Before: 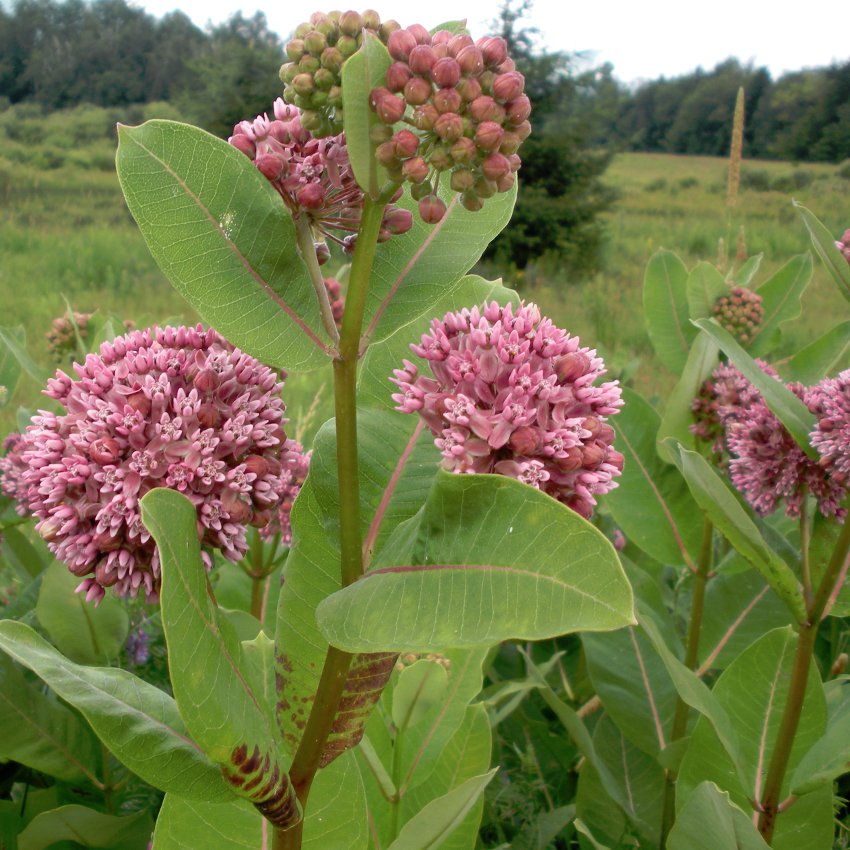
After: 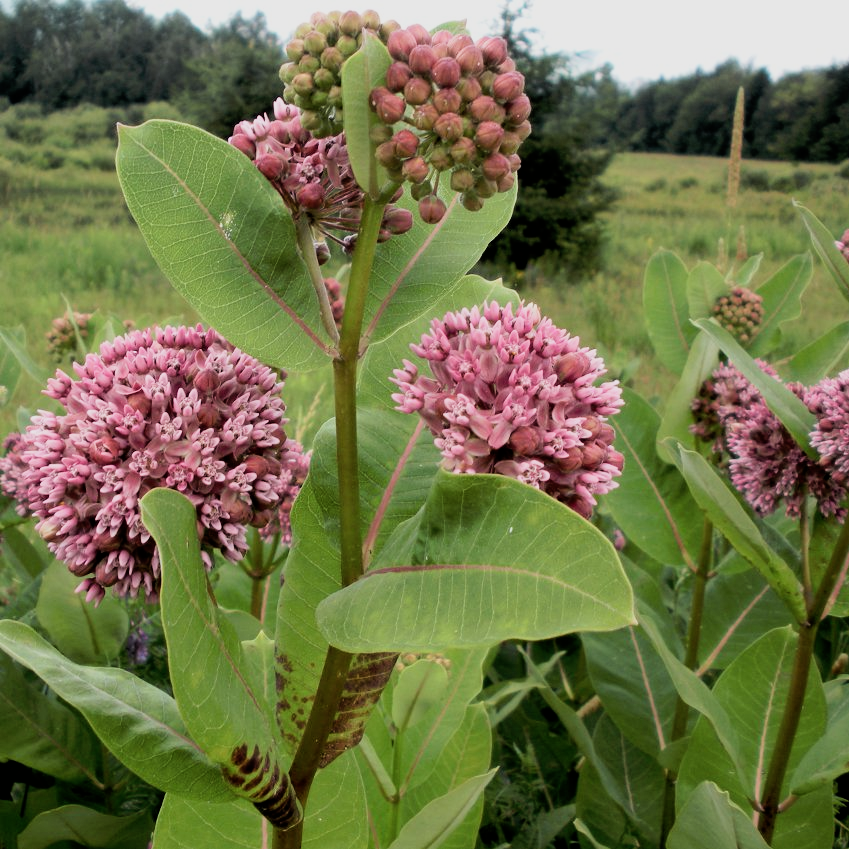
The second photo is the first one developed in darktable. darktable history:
filmic rgb: black relative exposure -5 EV, hardness 2.88, contrast 1.4, highlights saturation mix -30%
